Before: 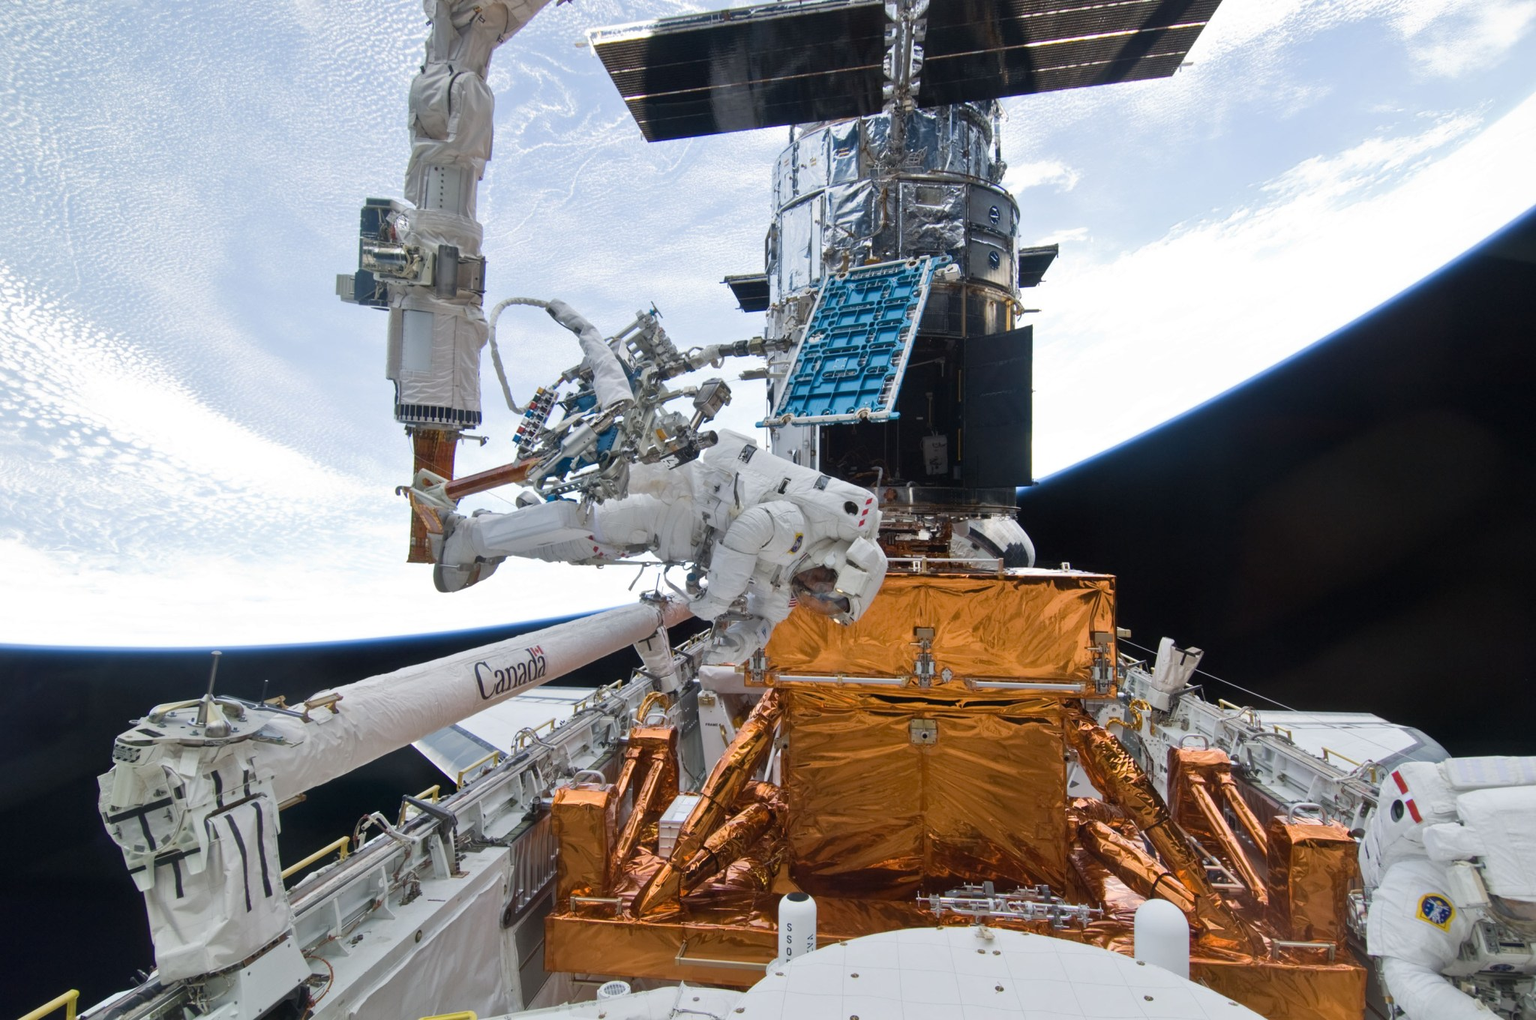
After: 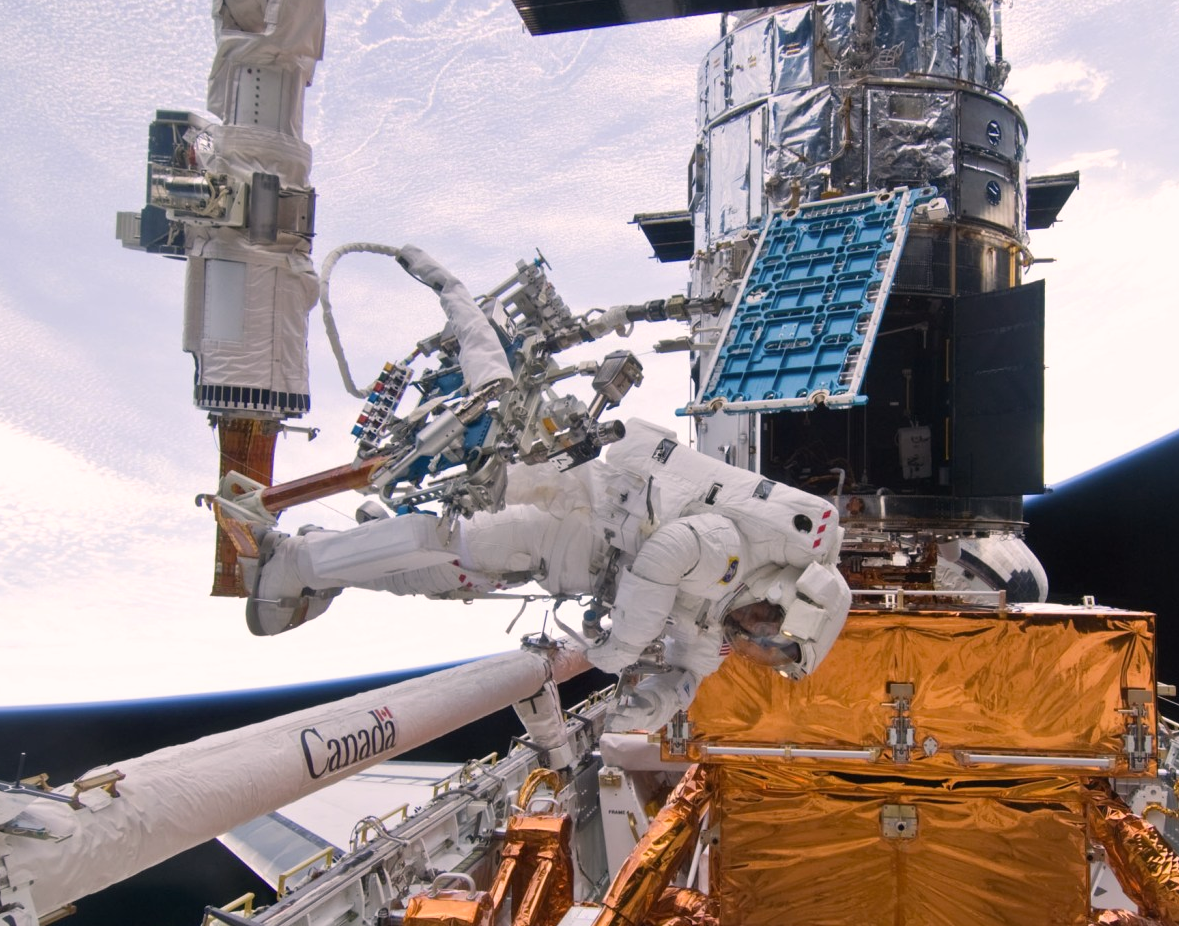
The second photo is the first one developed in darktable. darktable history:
crop: left 16.257%, top 11.345%, right 26.159%, bottom 20.511%
color correction: highlights a* 7.7, highlights b* 3.77
